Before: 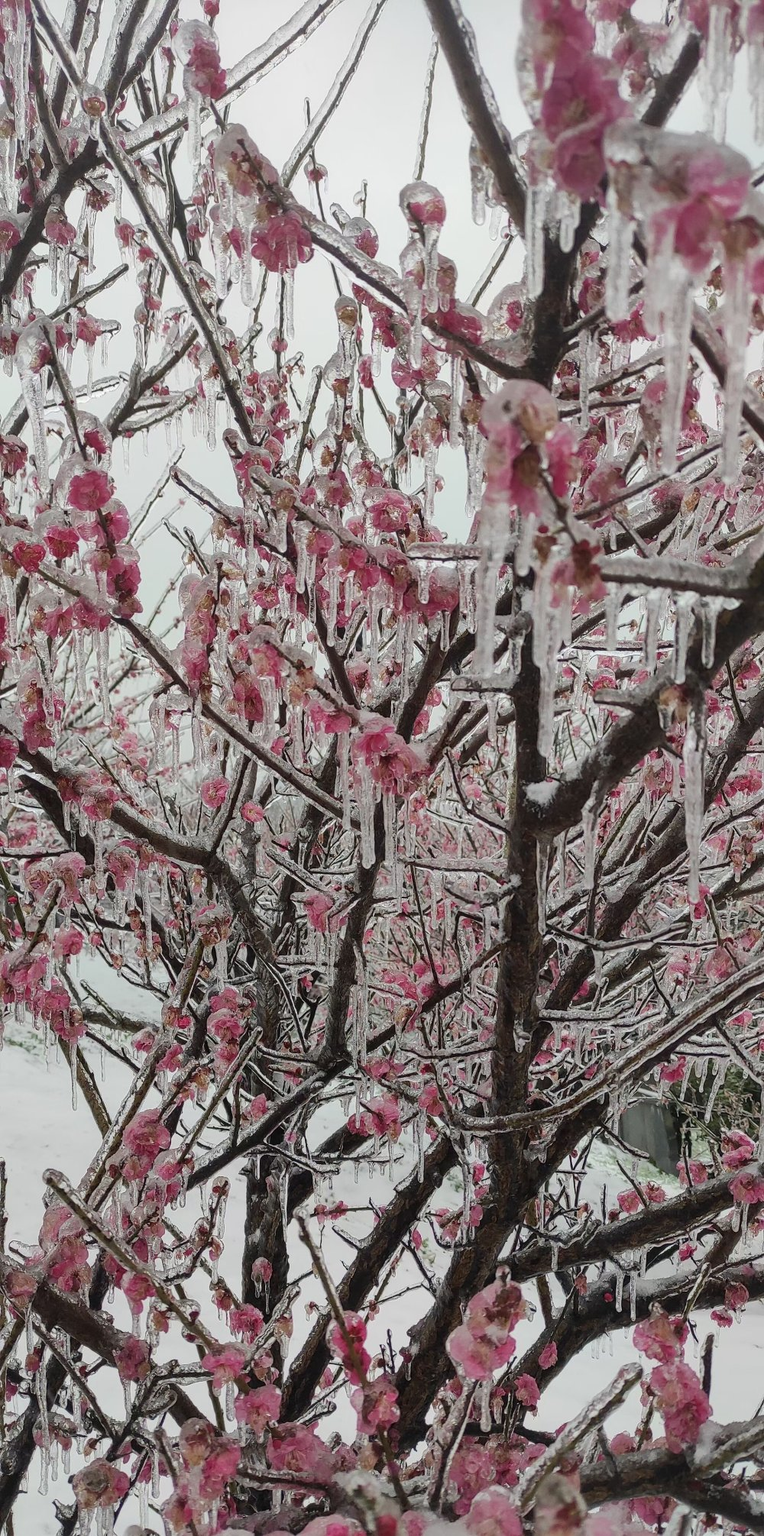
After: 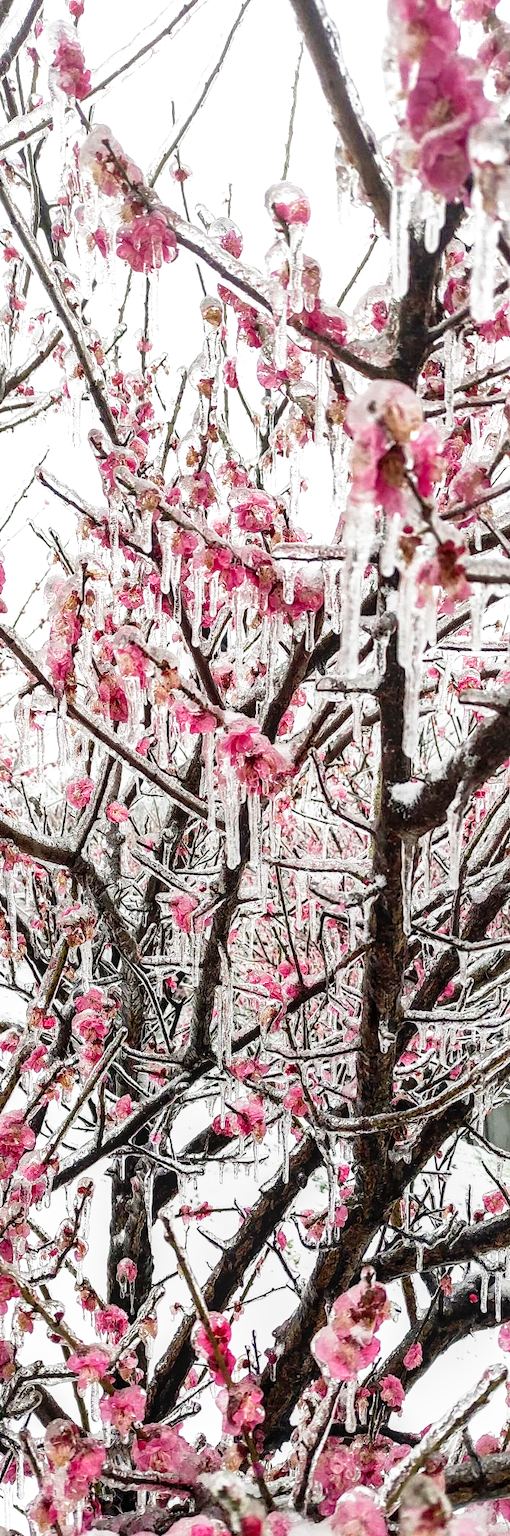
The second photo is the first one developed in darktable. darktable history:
crop and rotate: left 17.732%, right 15.423%
tone equalizer: on, module defaults
filmic rgb: middle gray luminance 8.8%, black relative exposure -6.3 EV, white relative exposure 2.7 EV, threshold 6 EV, target black luminance 0%, hardness 4.74, latitude 73.47%, contrast 1.332, shadows ↔ highlights balance 10.13%, add noise in highlights 0, preserve chrominance no, color science v3 (2019), use custom middle-gray values true, iterations of high-quality reconstruction 0, contrast in highlights soft, enable highlight reconstruction true
local contrast: on, module defaults
